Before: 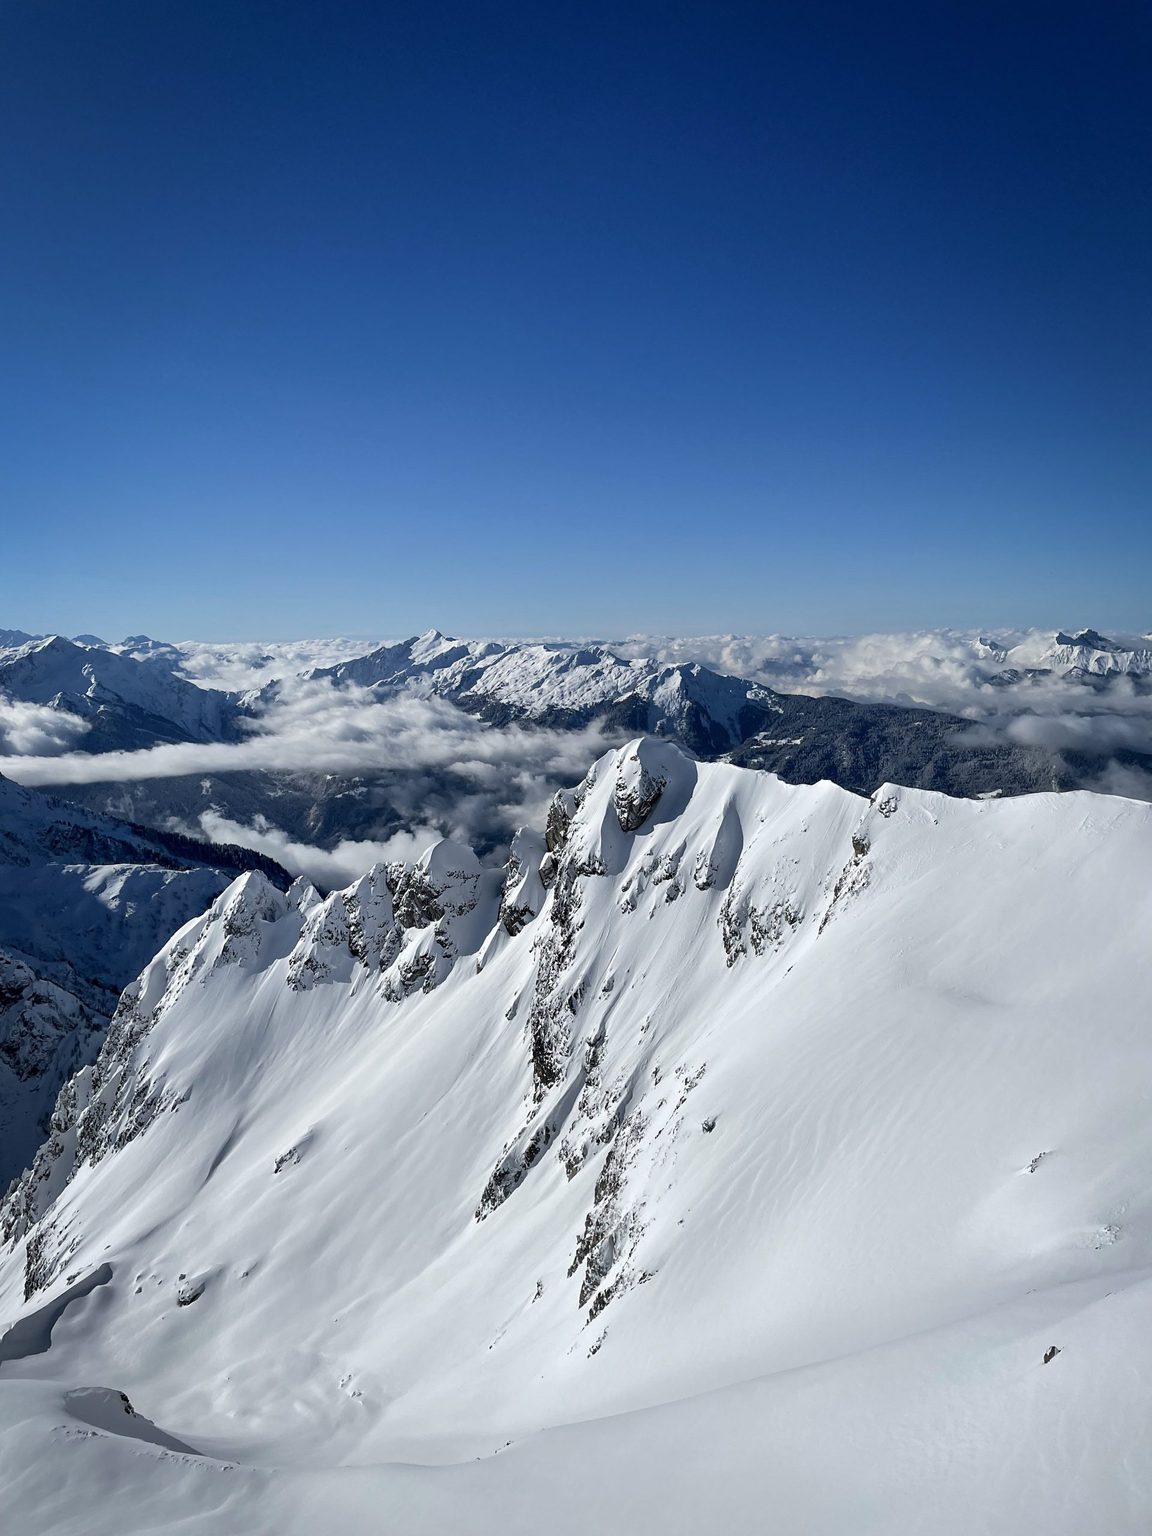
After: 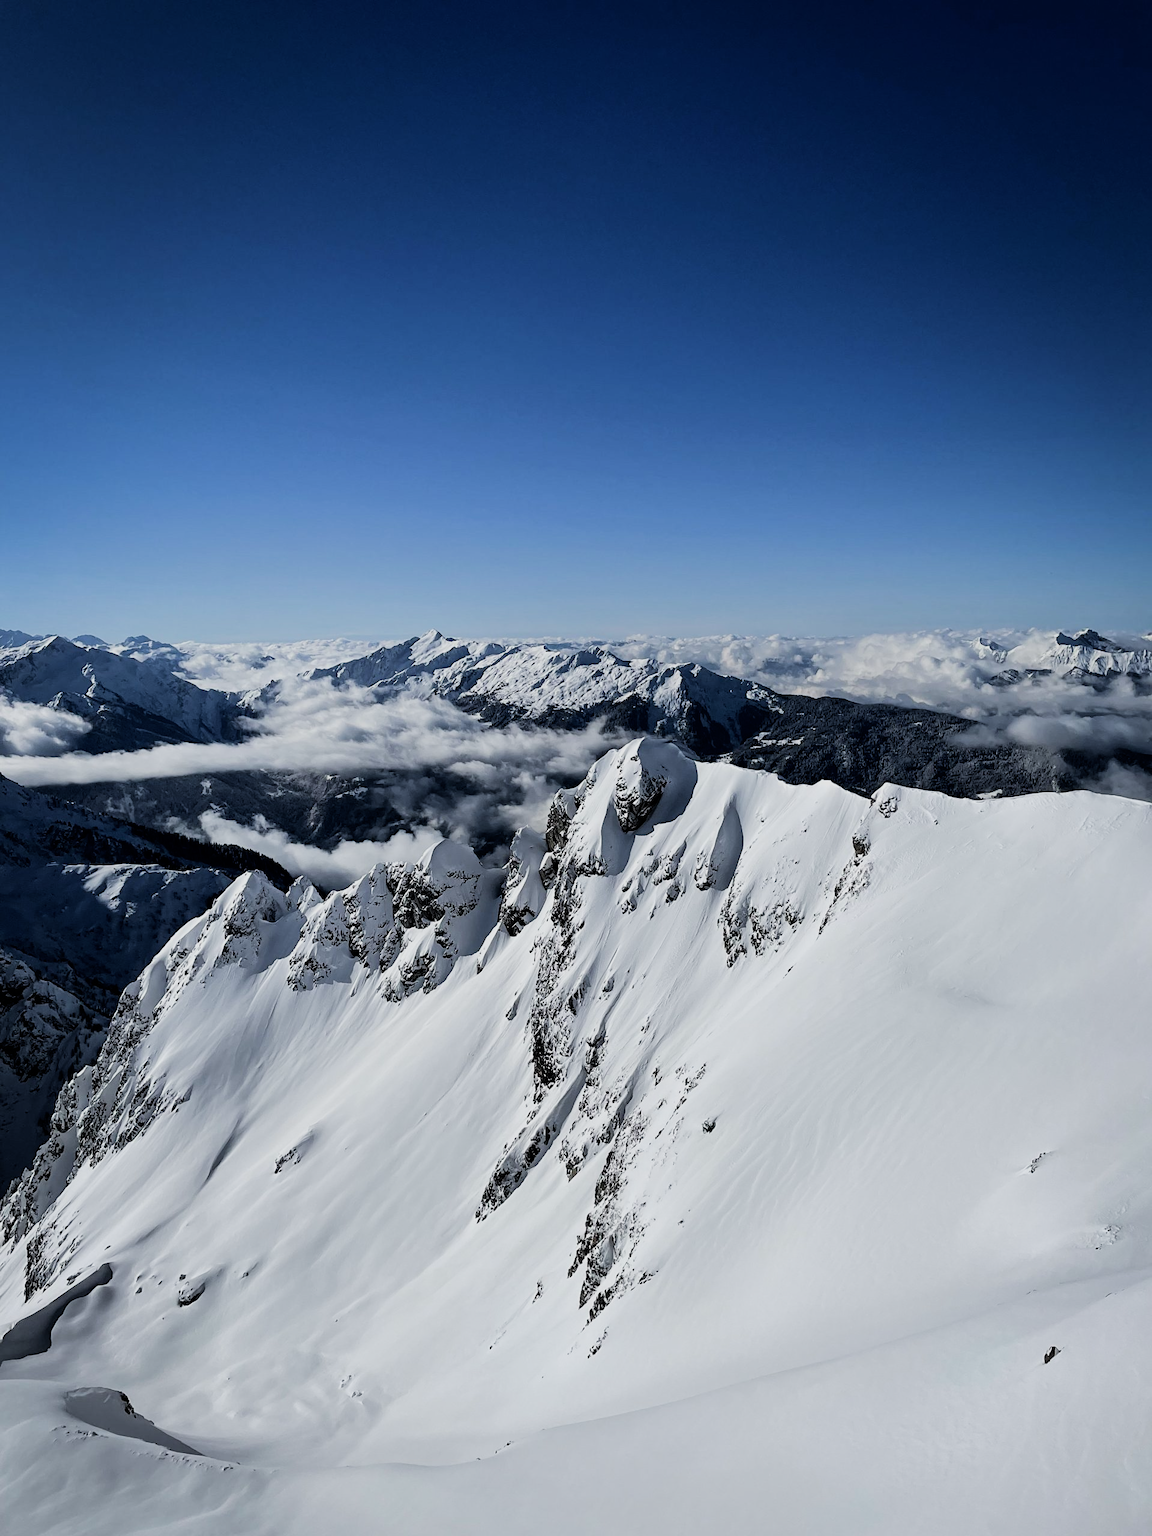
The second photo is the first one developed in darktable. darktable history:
filmic rgb: black relative exposure -5.07 EV, white relative exposure 3.97 EV, hardness 2.88, contrast 1.297, highlights saturation mix -30.11%
